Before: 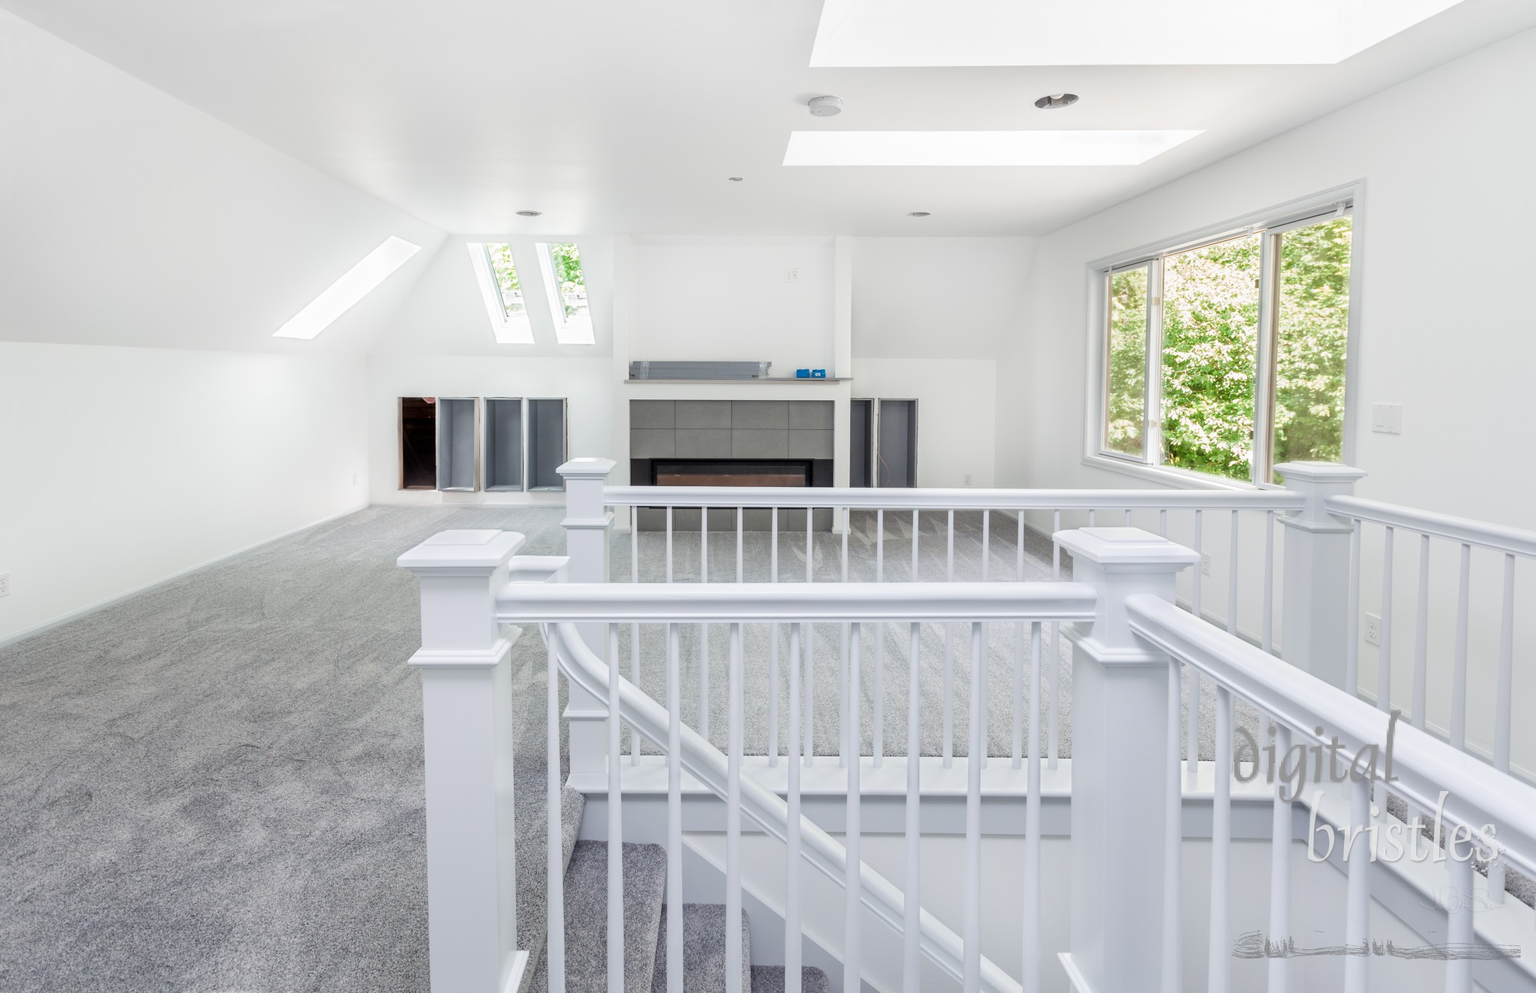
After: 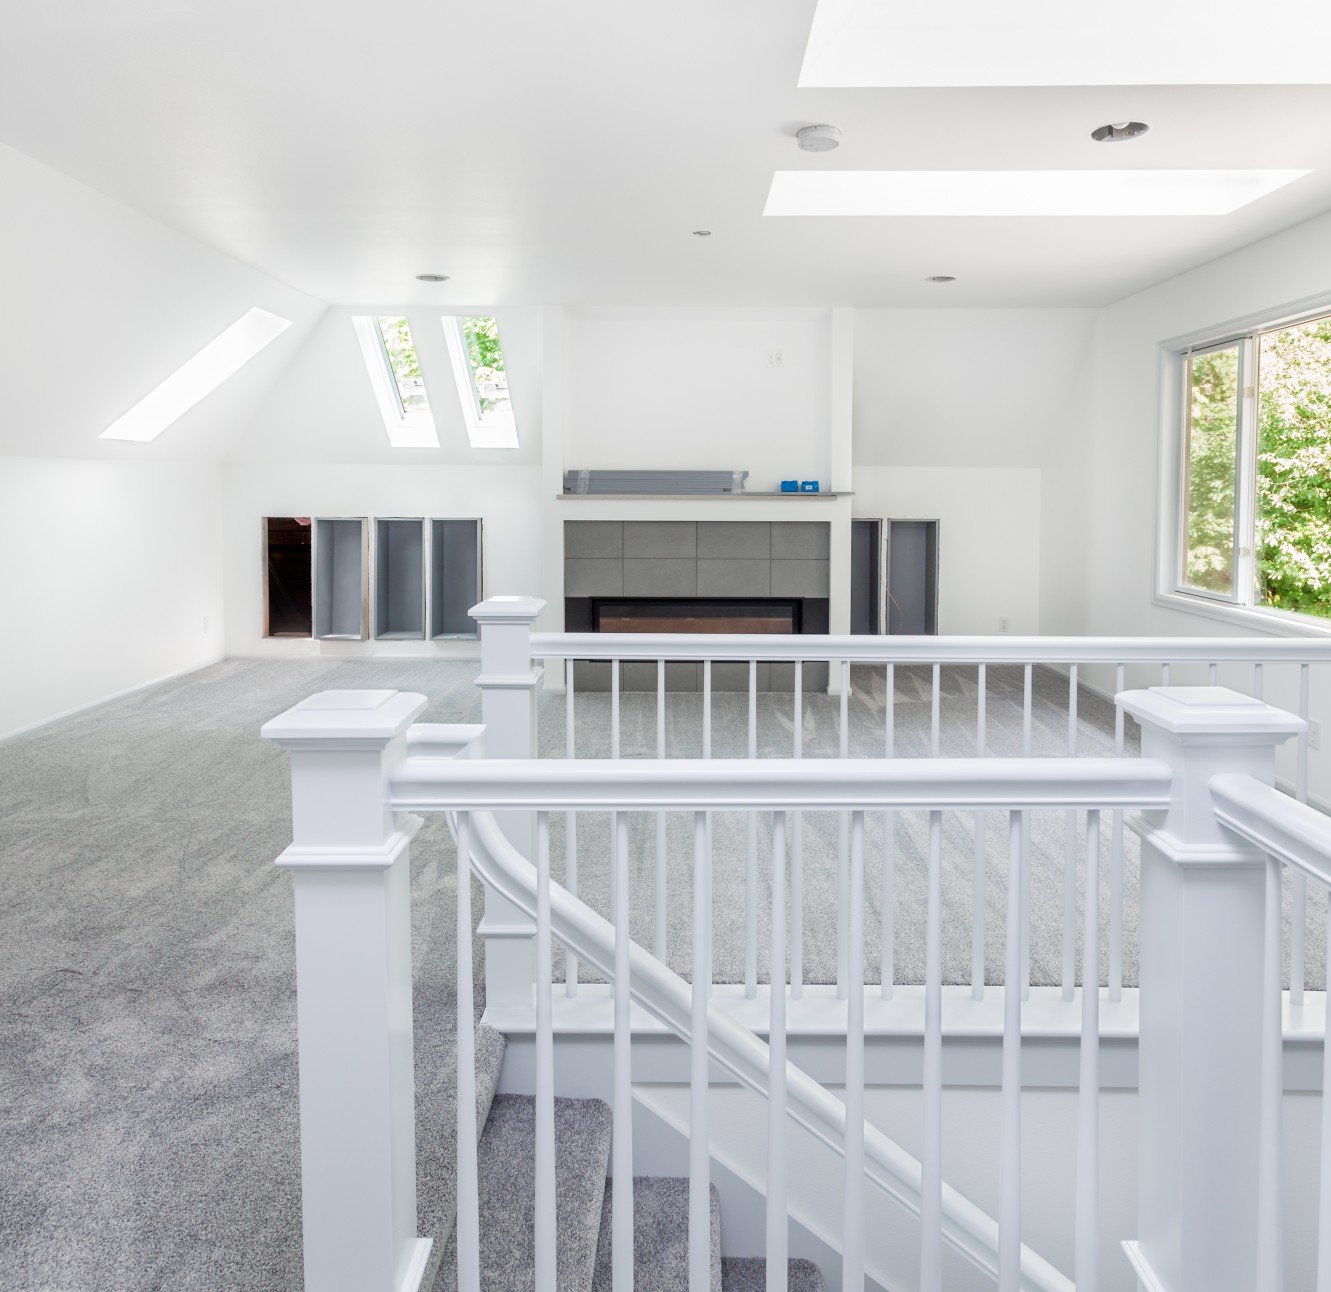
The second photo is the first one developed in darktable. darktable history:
crop and rotate: left 12.834%, right 20.601%
exposure: black level correction 0, compensate highlight preservation false
